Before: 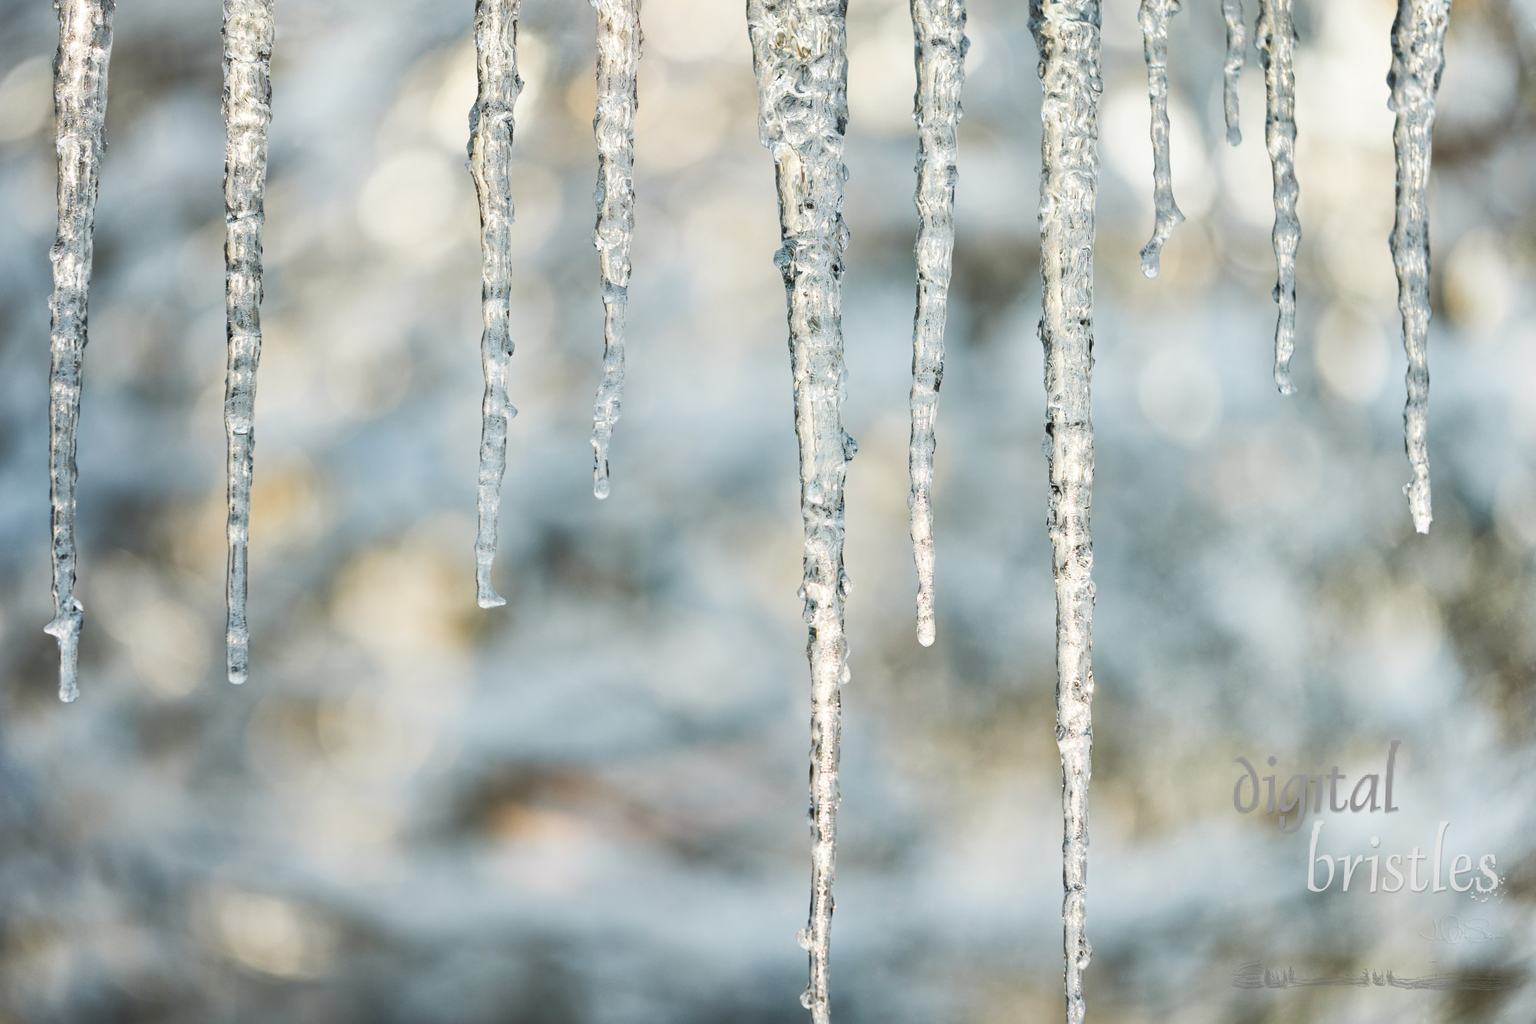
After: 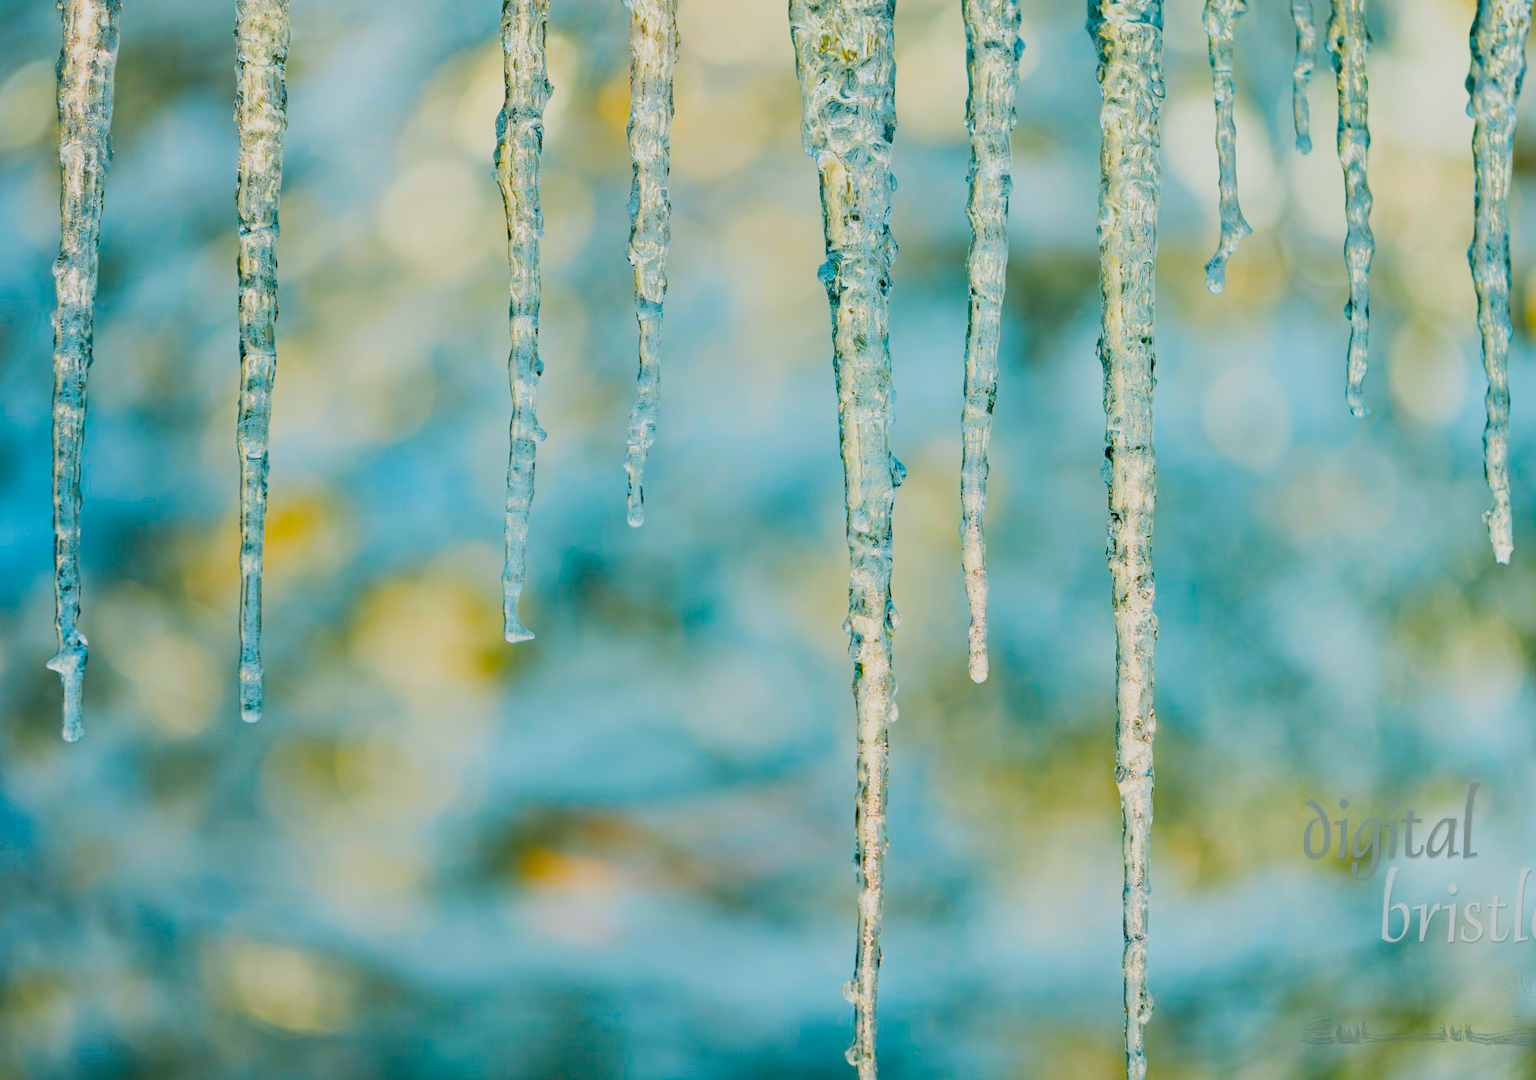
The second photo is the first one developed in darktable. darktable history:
crop and rotate: left 0%, right 5.326%
color balance rgb: power › chroma 2.14%, power › hue 163.97°, global offset › luminance -0.883%, linear chroma grading › shadows 17.412%, linear chroma grading › highlights 61.63%, linear chroma grading › global chroma 49.796%, perceptual saturation grading › global saturation 30.18%, contrast -20.556%
base curve: preserve colors none
